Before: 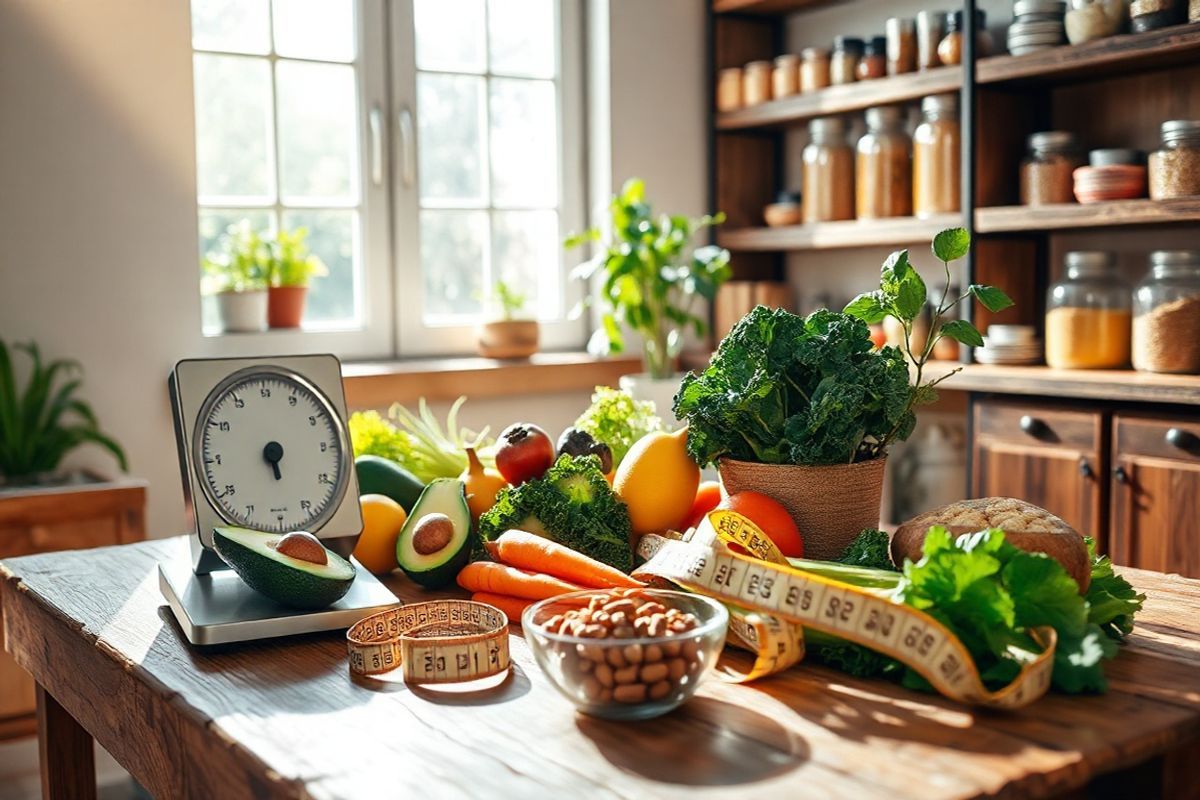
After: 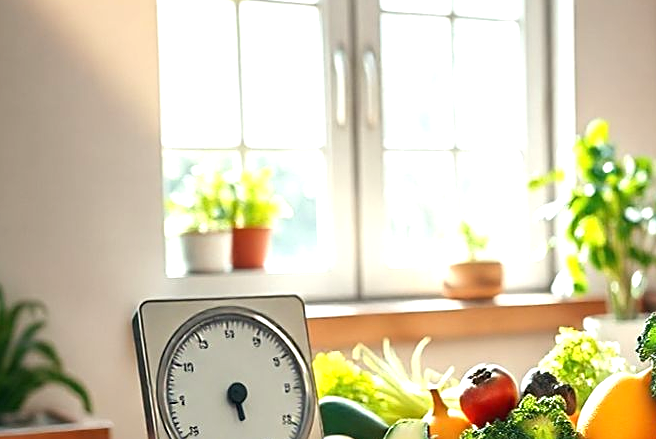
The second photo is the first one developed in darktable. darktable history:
sharpen: on, module defaults
exposure: exposure 0.559 EV, compensate highlight preservation false
crop and rotate: left 3.047%, top 7.509%, right 42.236%, bottom 37.598%
